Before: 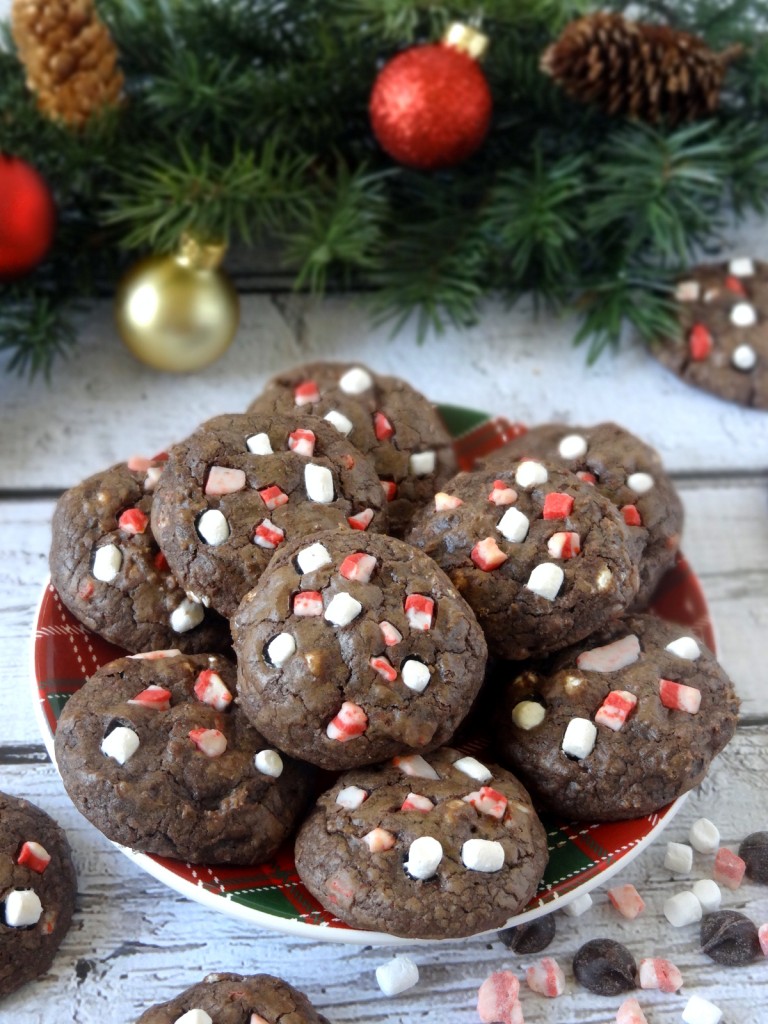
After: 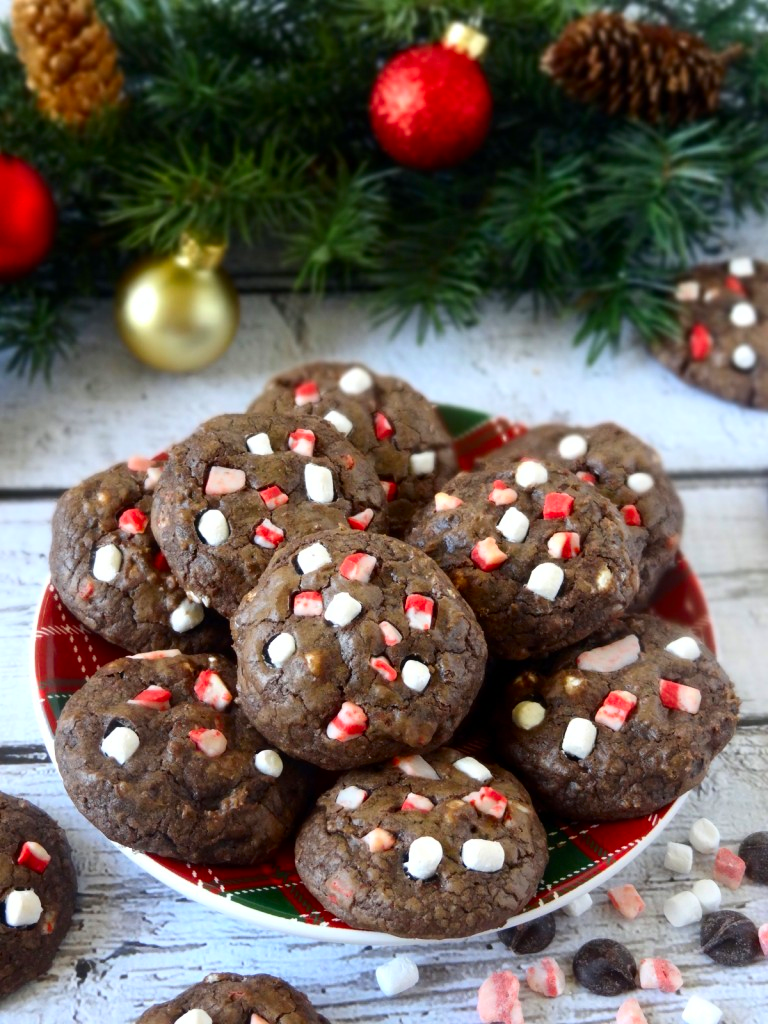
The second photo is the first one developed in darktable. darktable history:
contrast brightness saturation: contrast 0.16, saturation 0.32
